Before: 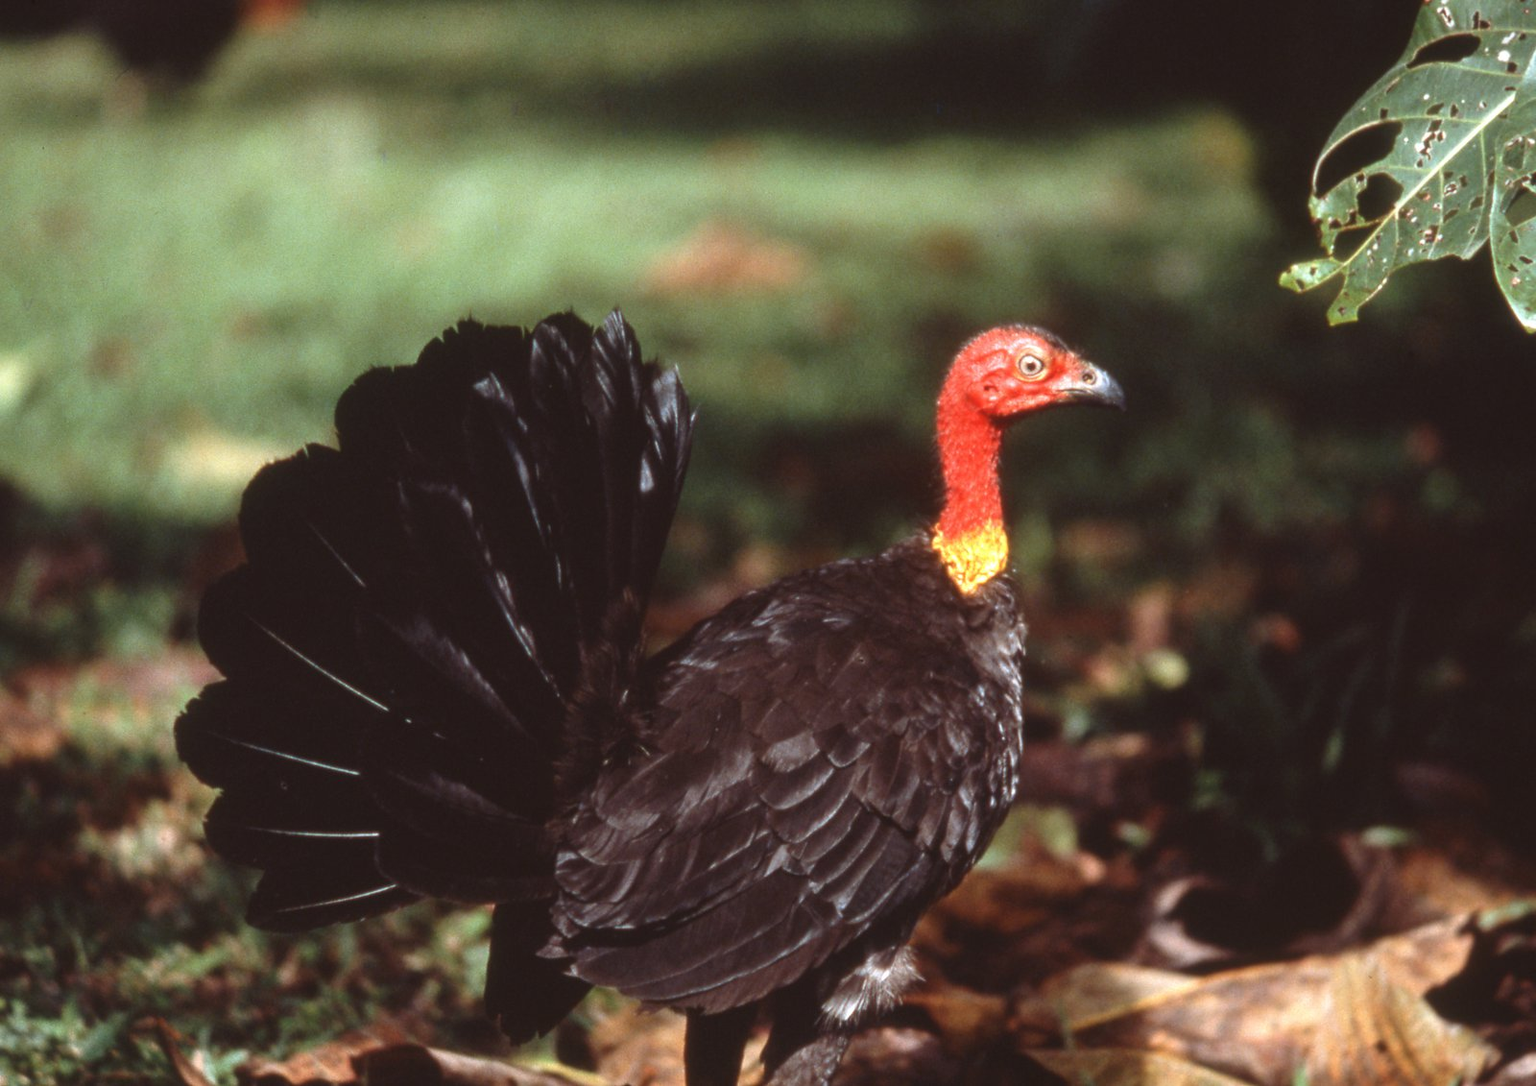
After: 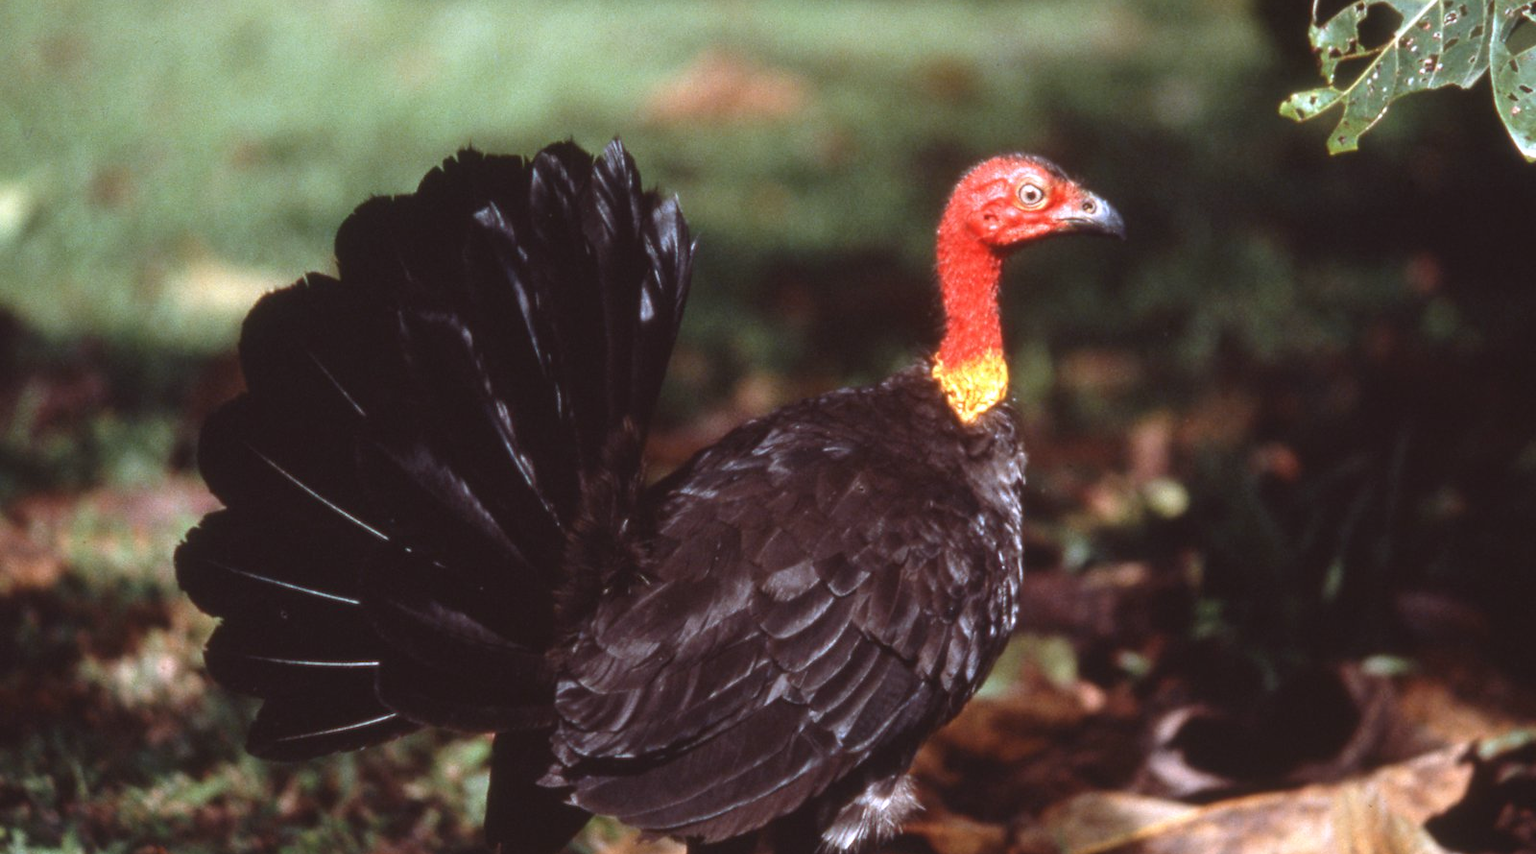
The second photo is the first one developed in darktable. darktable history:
white balance: red 1.004, blue 1.096
crop and rotate: top 15.774%, bottom 5.506%
